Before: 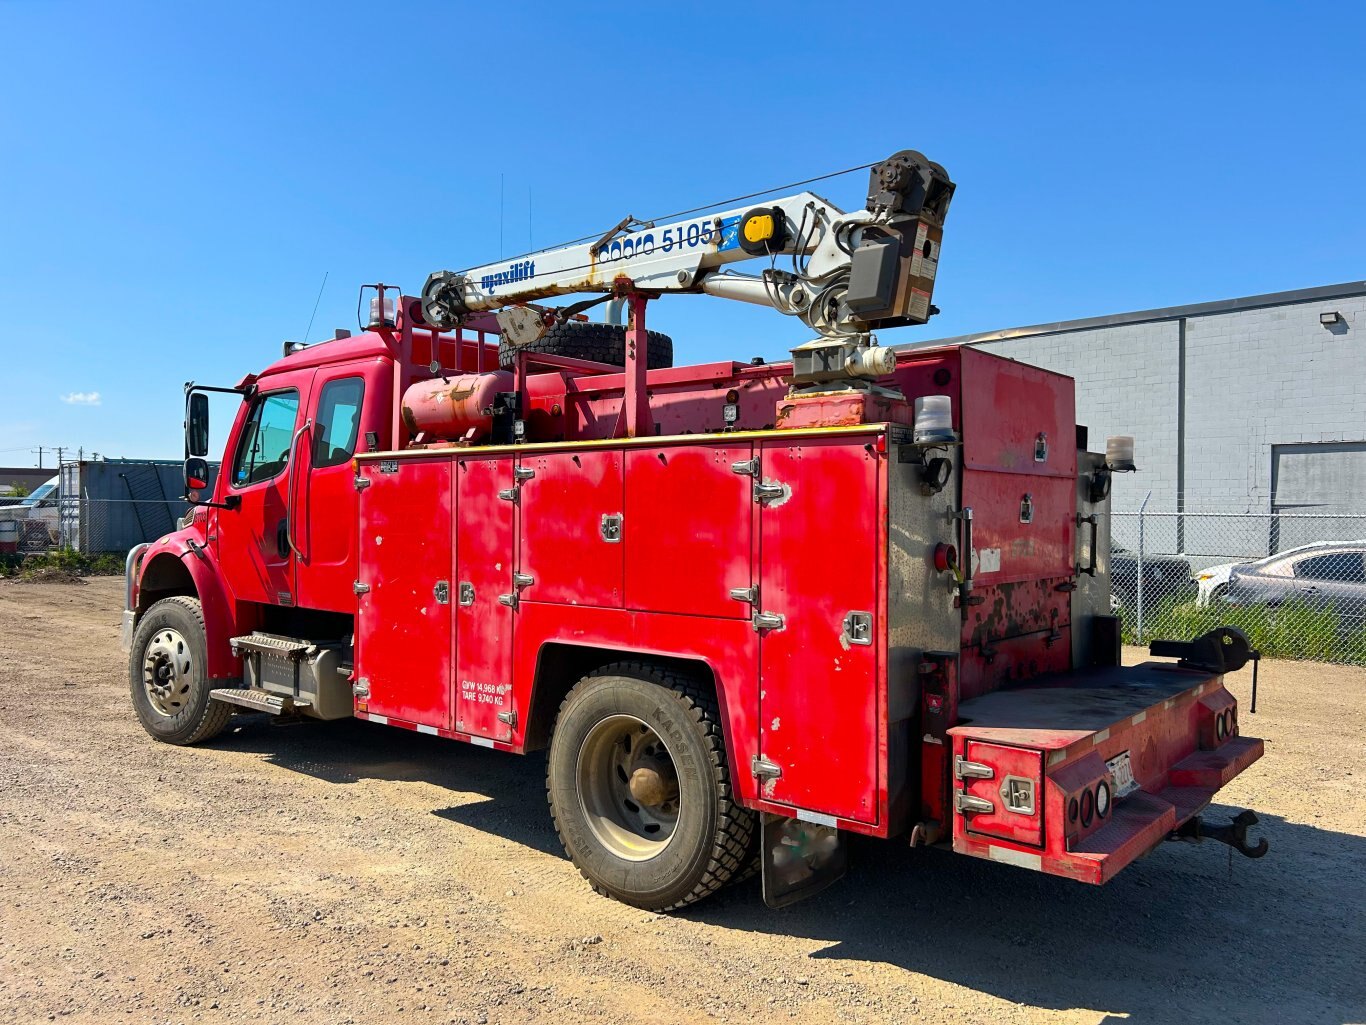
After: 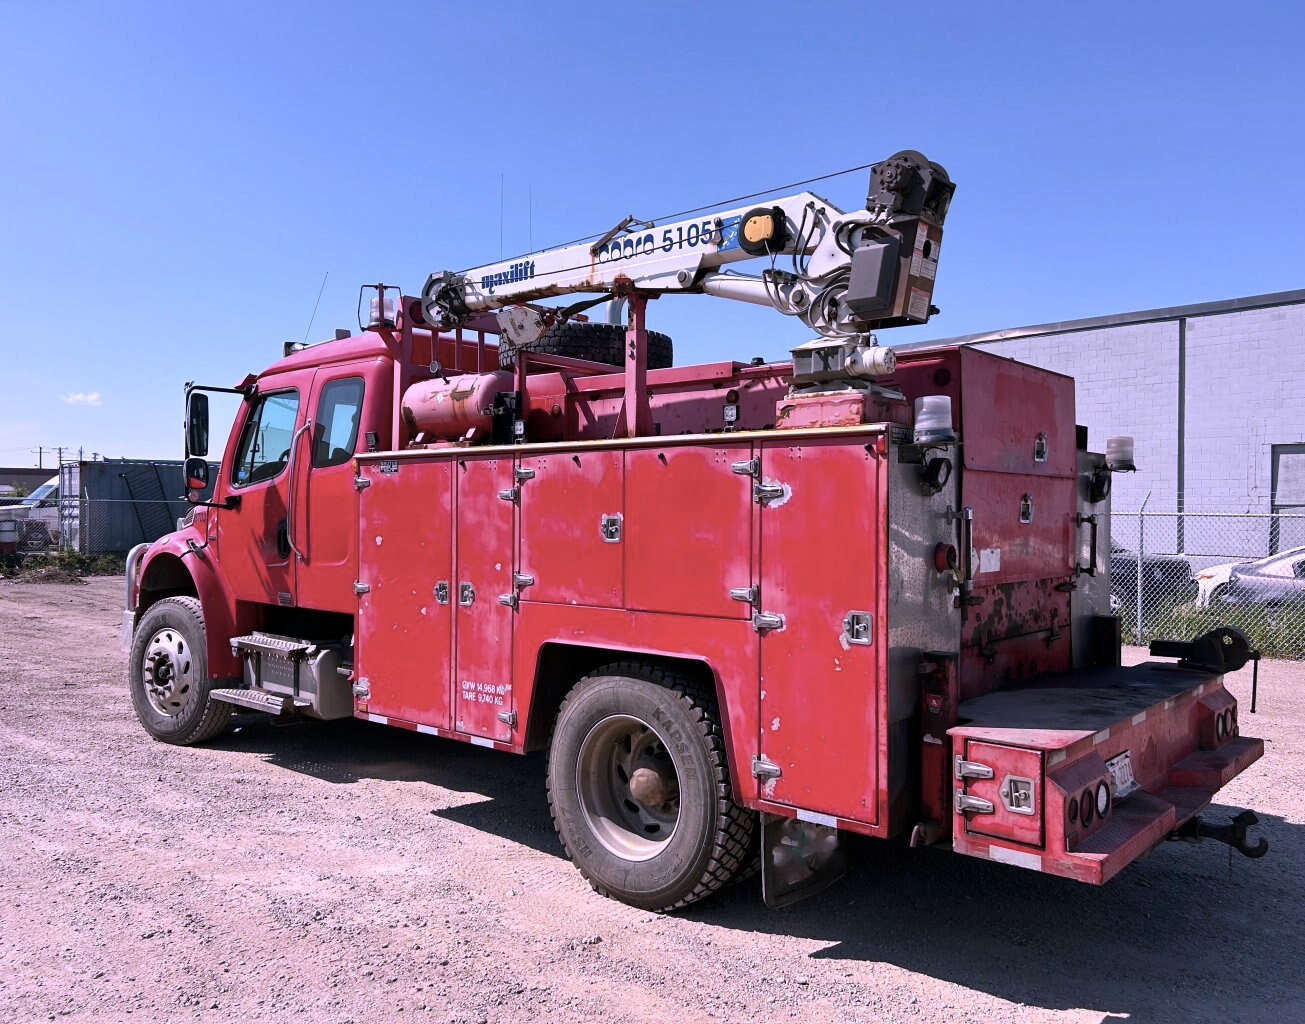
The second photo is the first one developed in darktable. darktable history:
crop: right 4.448%, bottom 0.035%
contrast brightness saturation: contrast 0.101, saturation -0.354
tone equalizer: luminance estimator HSV value / RGB max
color correction: highlights a* 15.1, highlights b* -25.55
